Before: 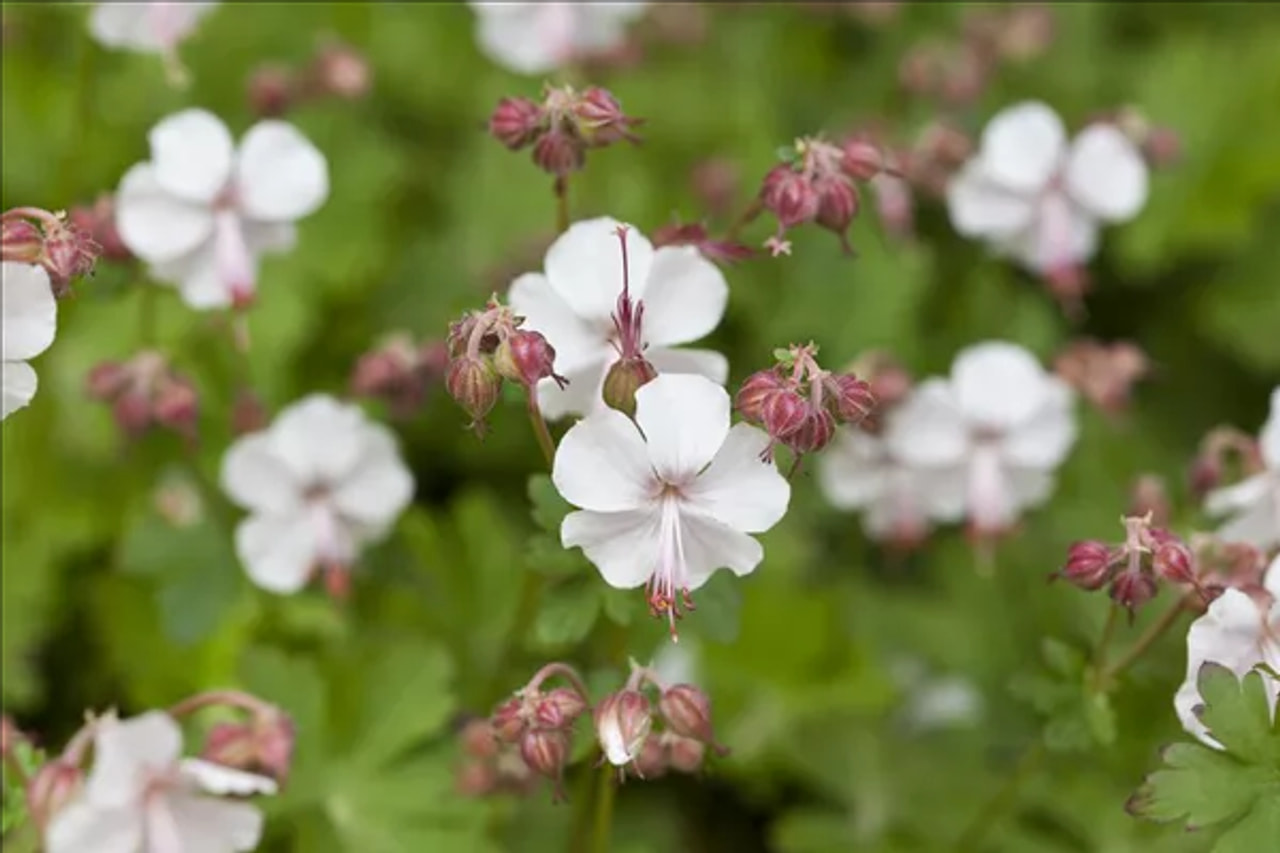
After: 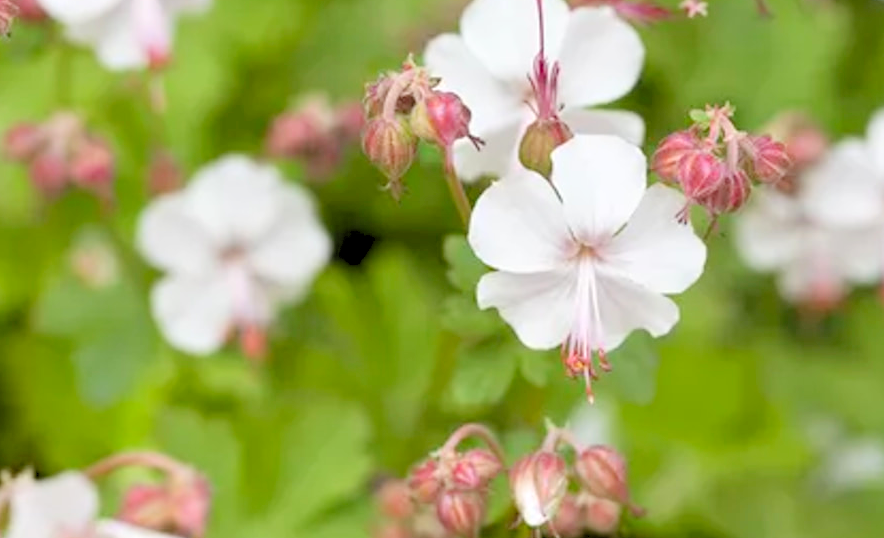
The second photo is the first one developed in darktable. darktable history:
crop: left 6.604%, top 28.074%, right 24.313%, bottom 8.849%
levels: levels [0.072, 0.414, 0.976]
